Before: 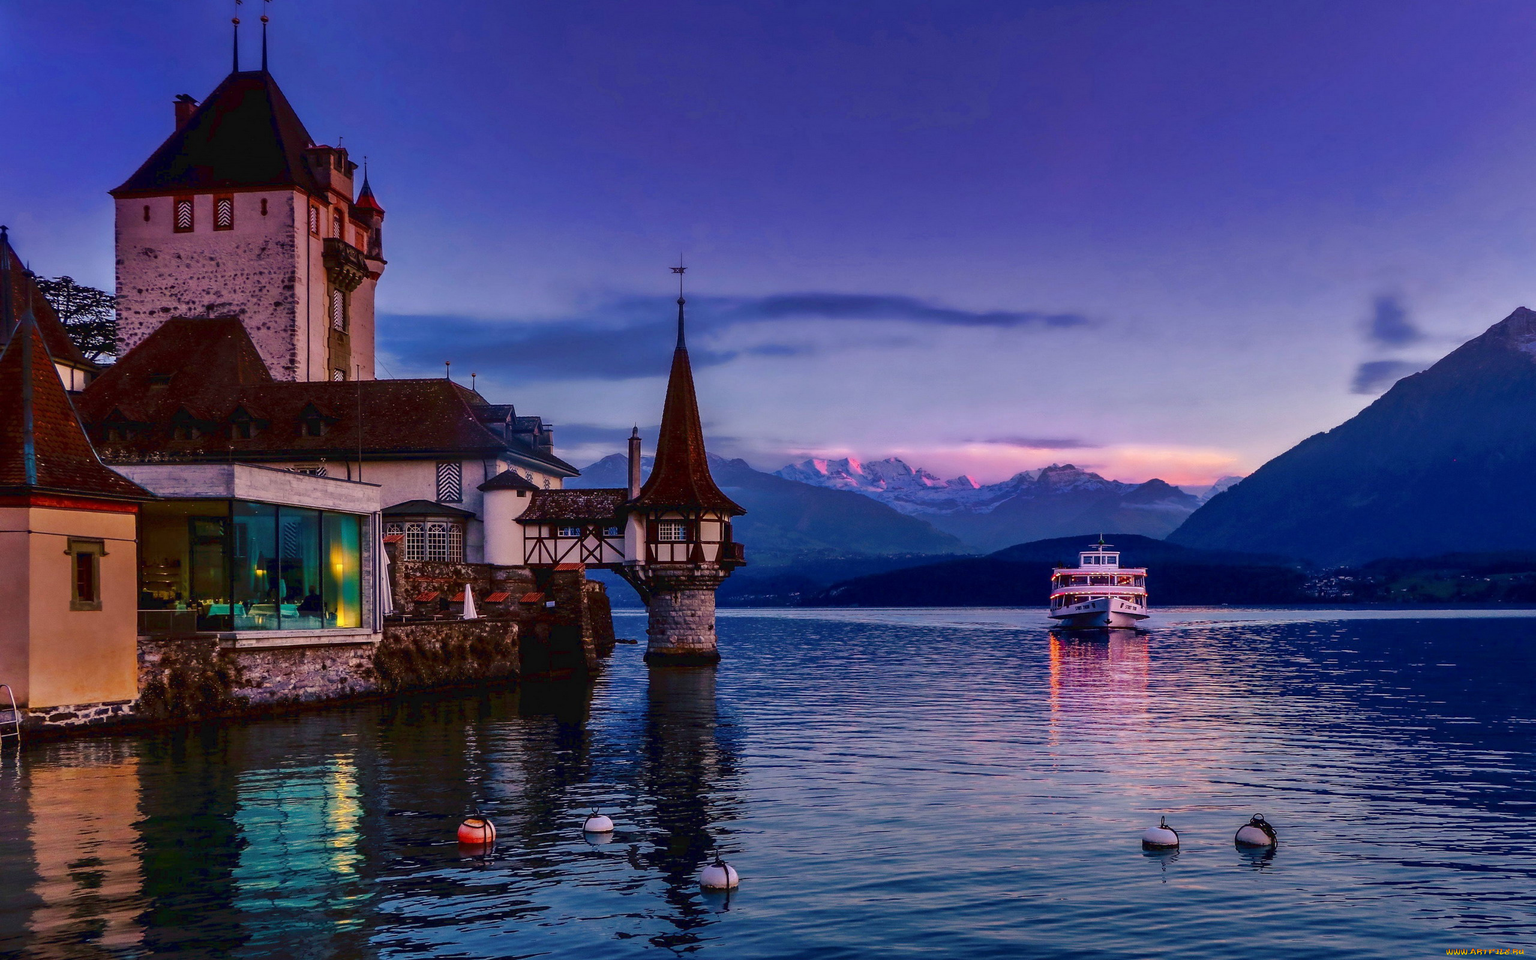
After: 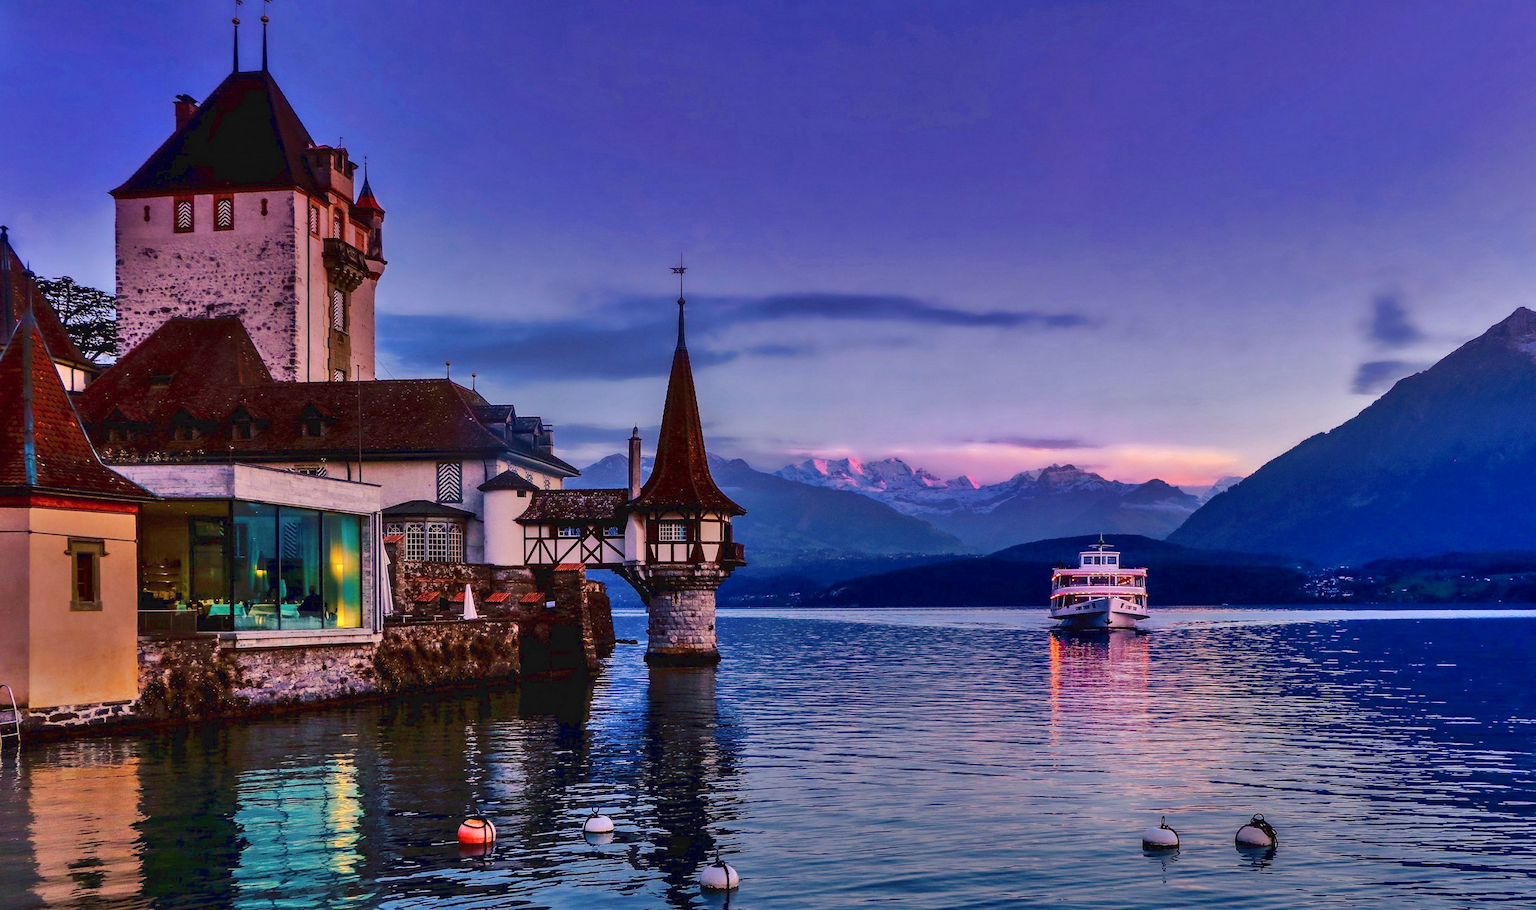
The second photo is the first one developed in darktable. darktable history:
crop and rotate: top 0.003%, bottom 5.107%
base curve: curves: ch0 [(0, 0) (0.283, 0.295) (1, 1)], preserve colors none
shadows and highlights: soften with gaussian
